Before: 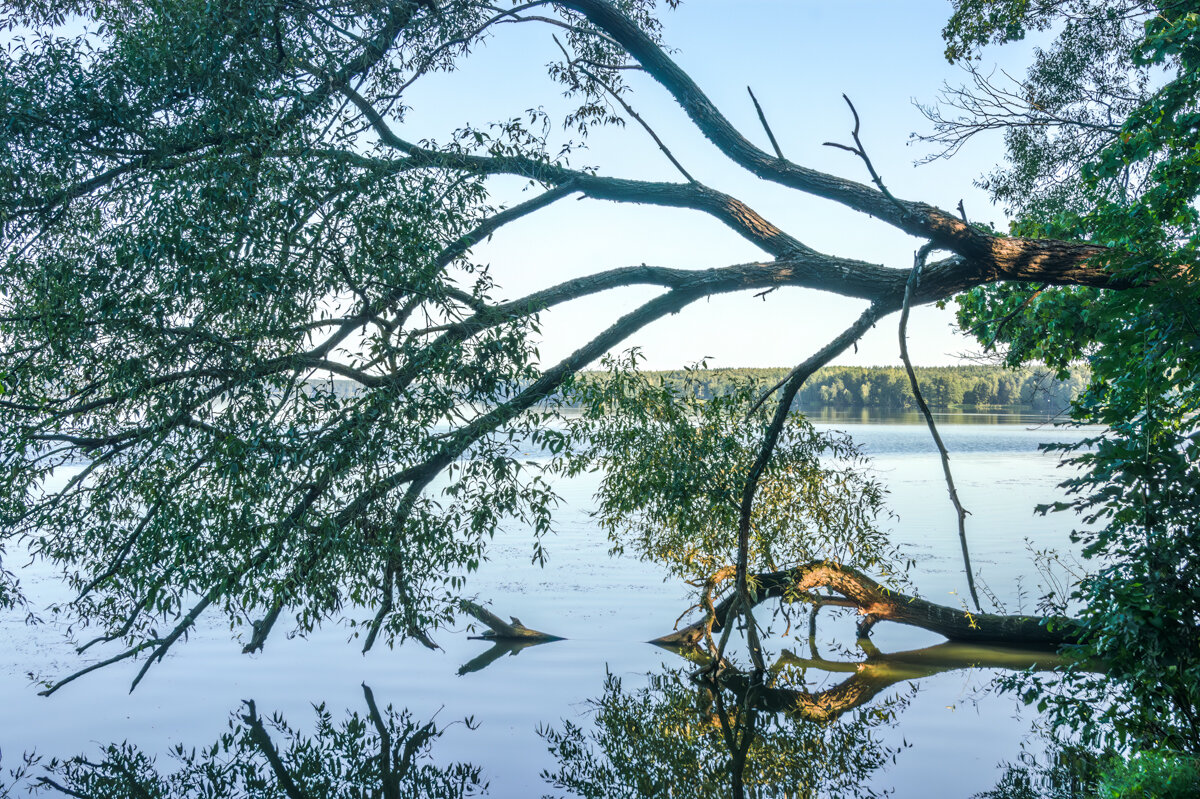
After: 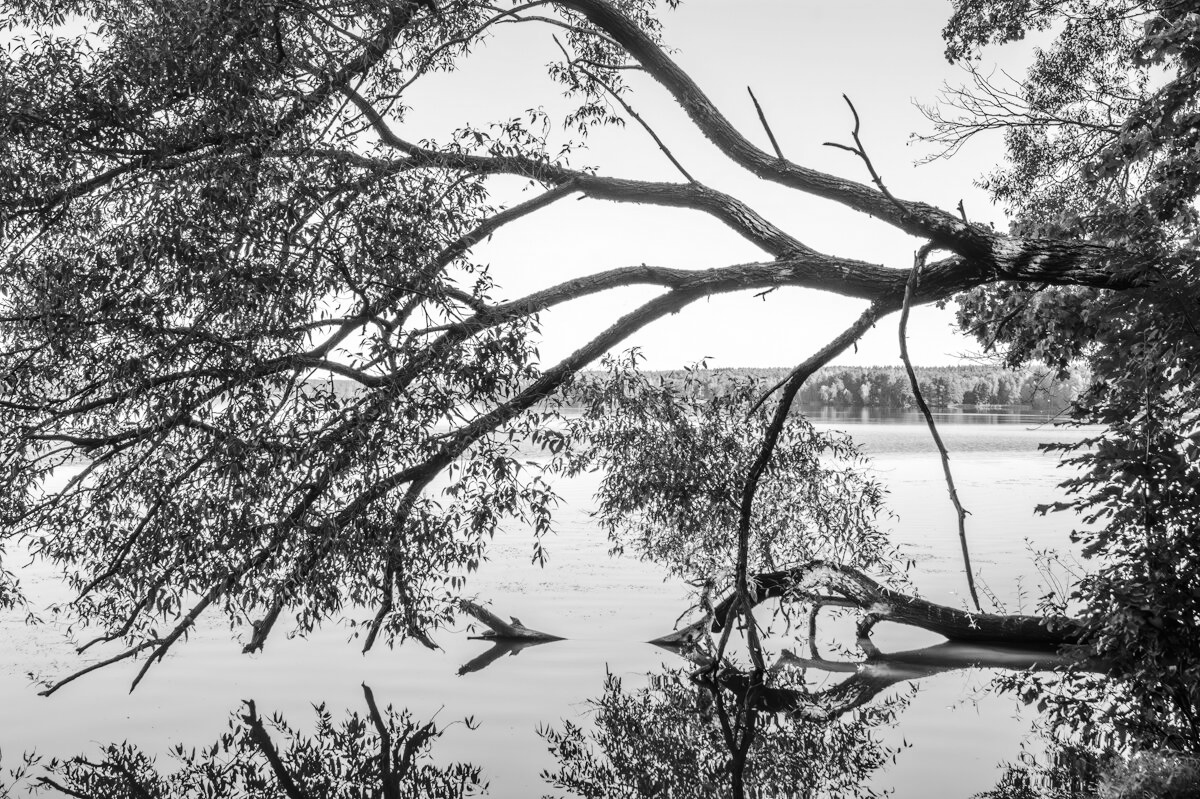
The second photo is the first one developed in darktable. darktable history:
color zones: curves: ch1 [(0, -0.014) (0.143, -0.013) (0.286, -0.013) (0.429, -0.016) (0.571, -0.019) (0.714, -0.015) (0.857, 0.002) (1, -0.014)]
tone curve: curves: ch0 [(0, 0) (0.033, 0.016) (0.171, 0.127) (0.33, 0.331) (0.432, 0.475) (0.601, 0.665) (0.843, 0.876) (1, 1)]; ch1 [(0, 0) (0.339, 0.349) (0.445, 0.42) (0.476, 0.47) (0.501, 0.499) (0.516, 0.525) (0.548, 0.563) (0.584, 0.633) (0.728, 0.746) (1, 1)]; ch2 [(0, 0) (0.327, 0.324) (0.417, 0.44) (0.46, 0.453) (0.502, 0.498) (0.517, 0.524) (0.53, 0.554) (0.579, 0.599) (0.745, 0.704) (1, 1)], color space Lab, independent channels, preserve colors none
